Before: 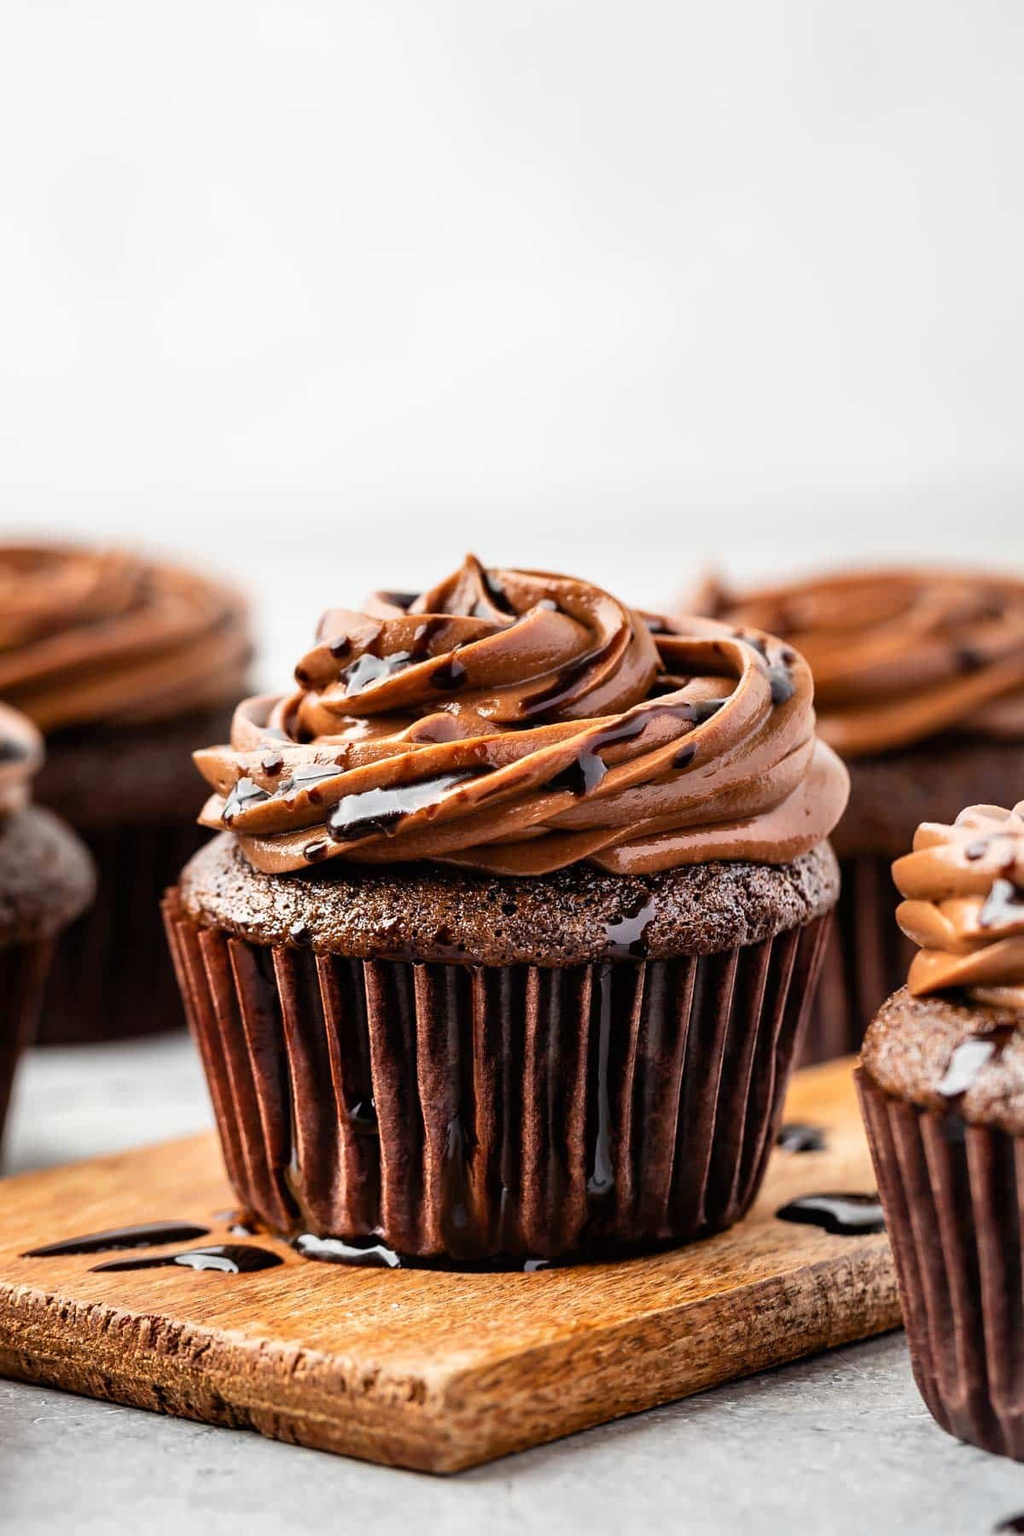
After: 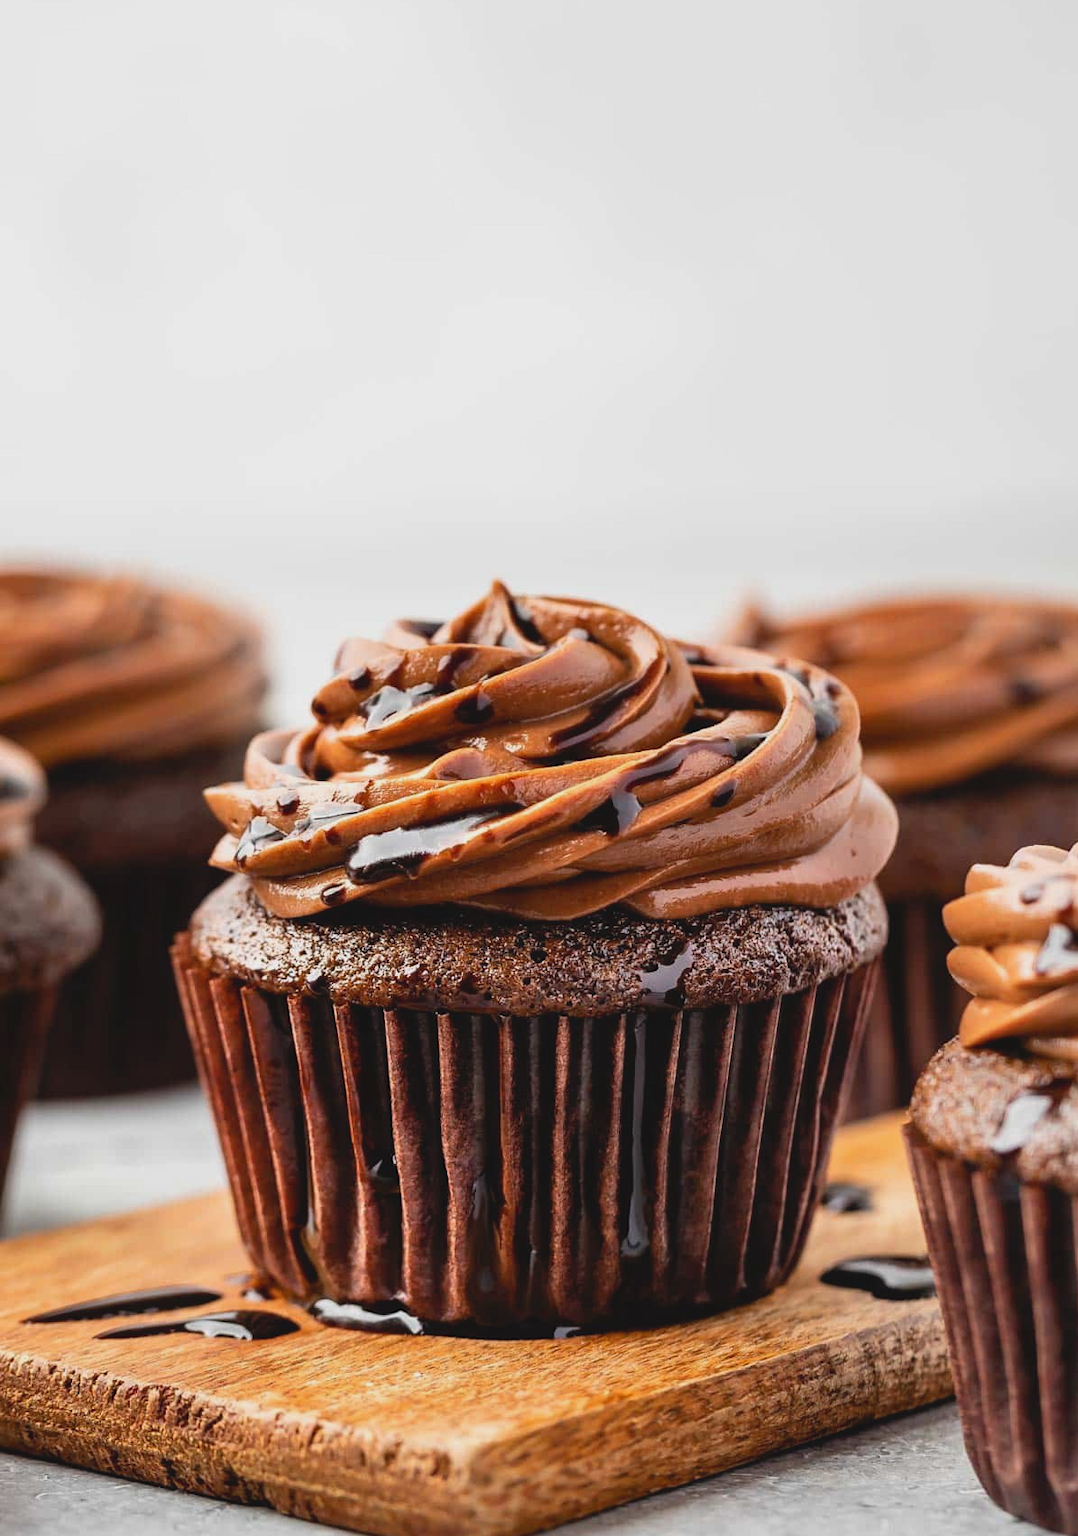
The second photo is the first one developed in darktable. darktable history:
crop: top 0.345%, right 0.256%, bottom 5.007%
contrast brightness saturation: contrast -0.122
